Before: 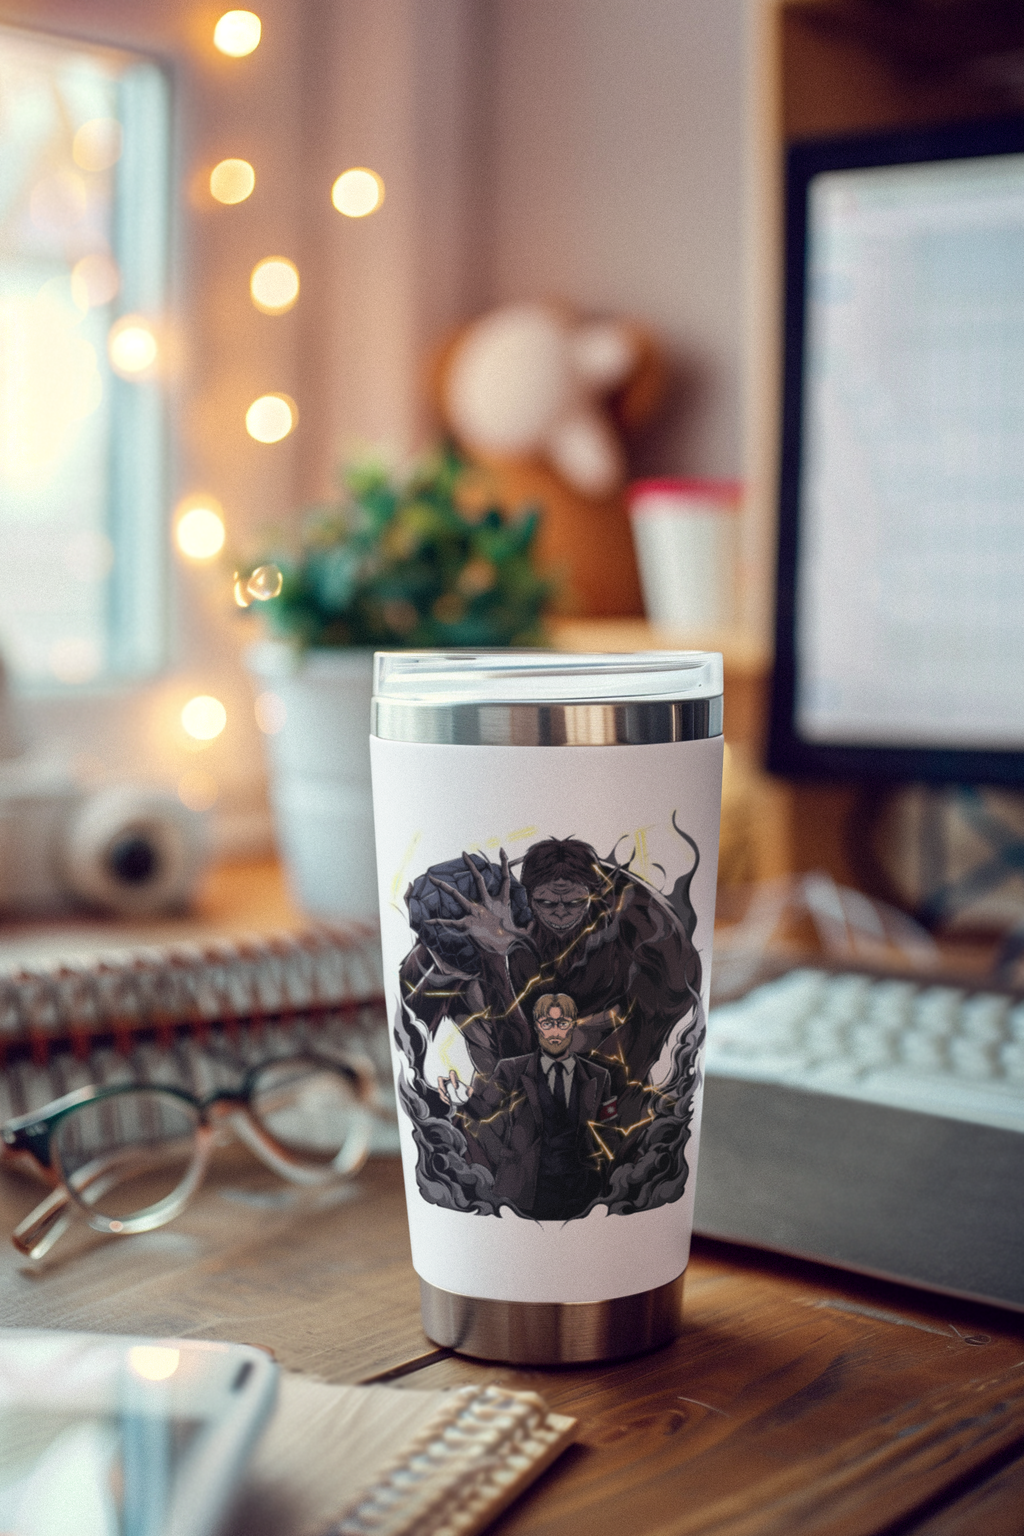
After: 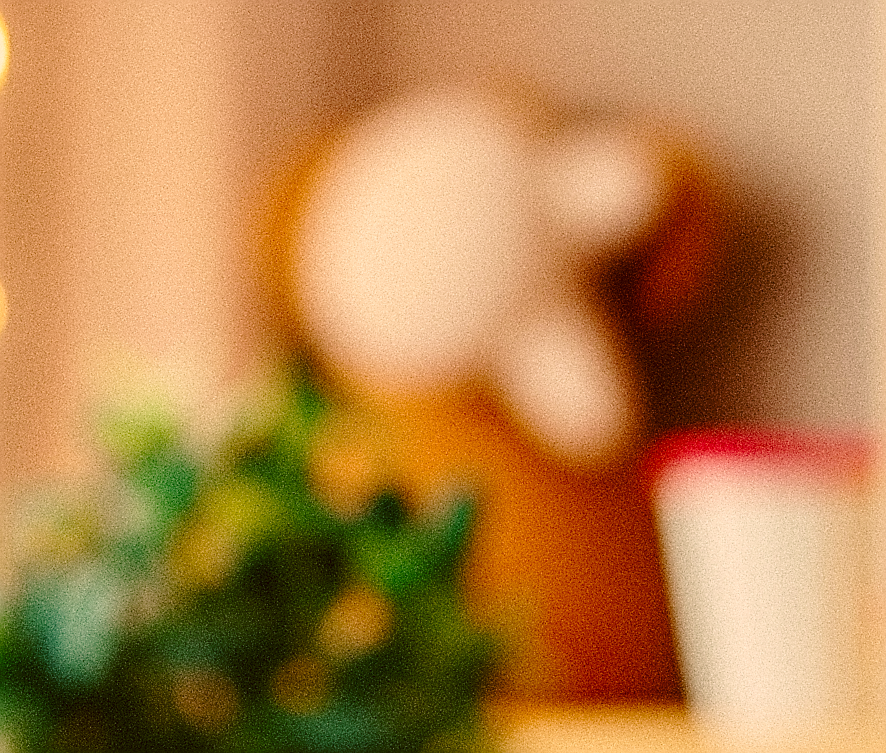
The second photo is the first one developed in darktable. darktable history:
crop: left 28.825%, top 16.831%, right 26.836%, bottom 58.047%
sharpen: radius 1.376, amount 1.268, threshold 0.826
color correction: highlights a* 8.76, highlights b* 15.69, shadows a* -0.493, shadows b* 26.28
exposure: exposure -0.491 EV, compensate highlight preservation false
base curve: curves: ch0 [(0, 0) (0.028, 0.03) (0.121, 0.232) (0.46, 0.748) (0.859, 0.968) (1, 1)], preserve colors none
